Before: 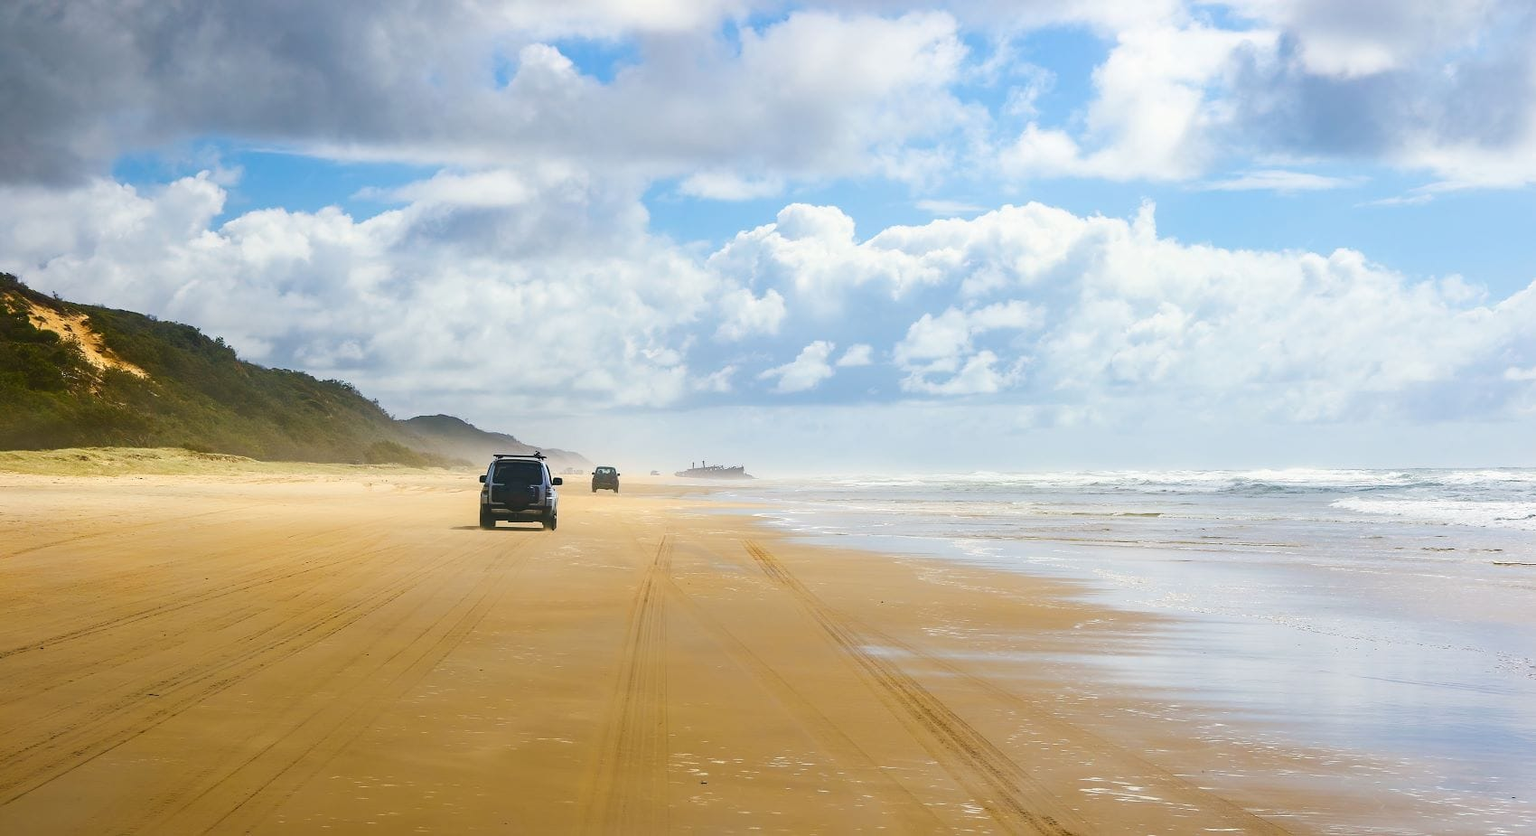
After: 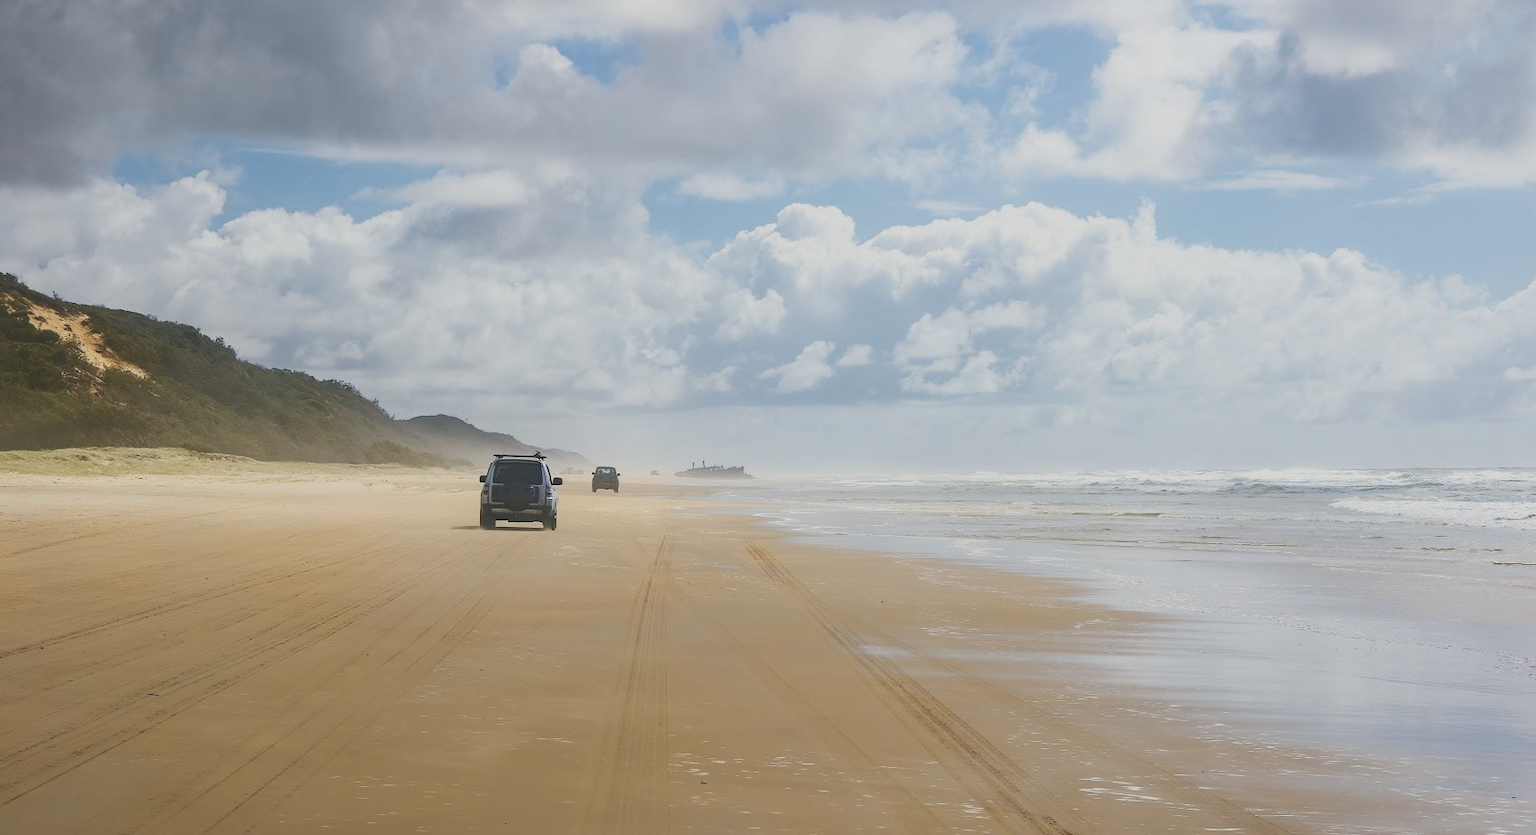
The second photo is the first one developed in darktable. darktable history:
contrast brightness saturation: contrast -0.26, saturation -0.425
